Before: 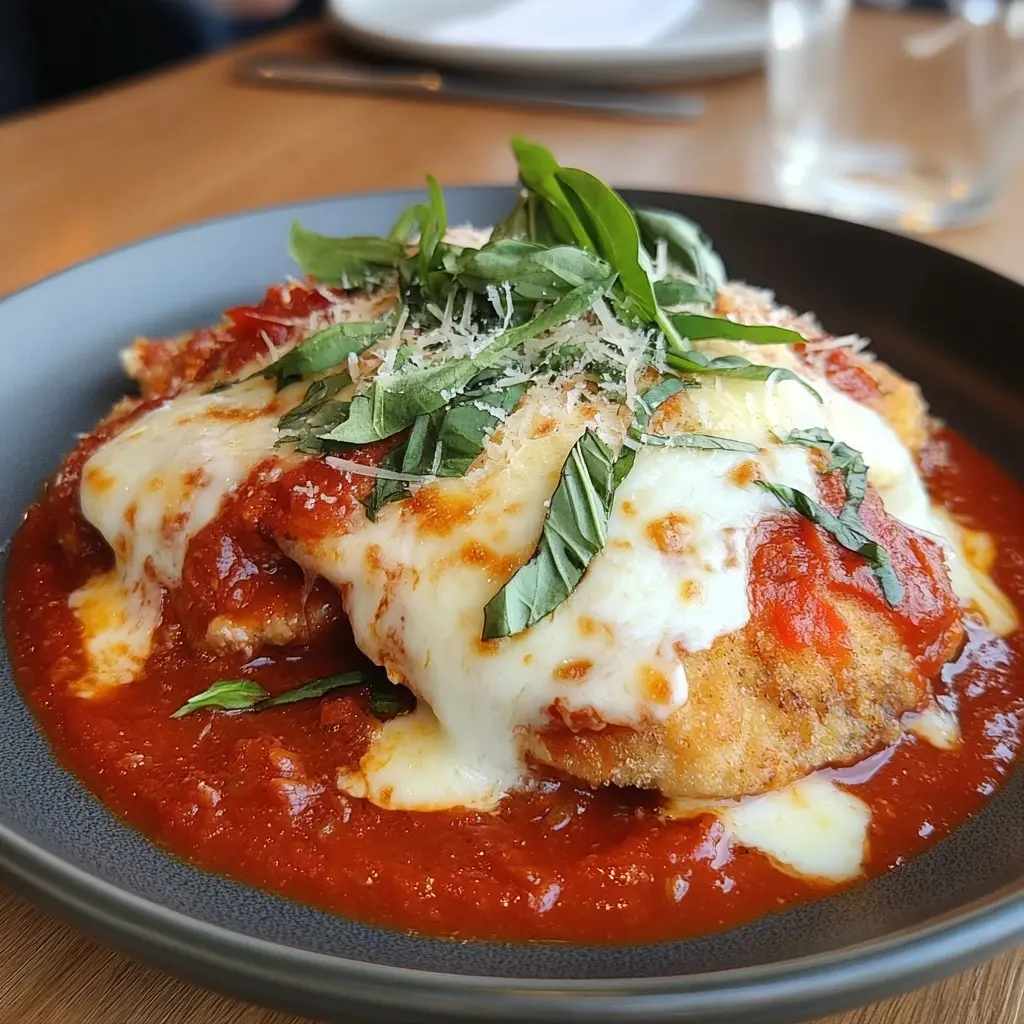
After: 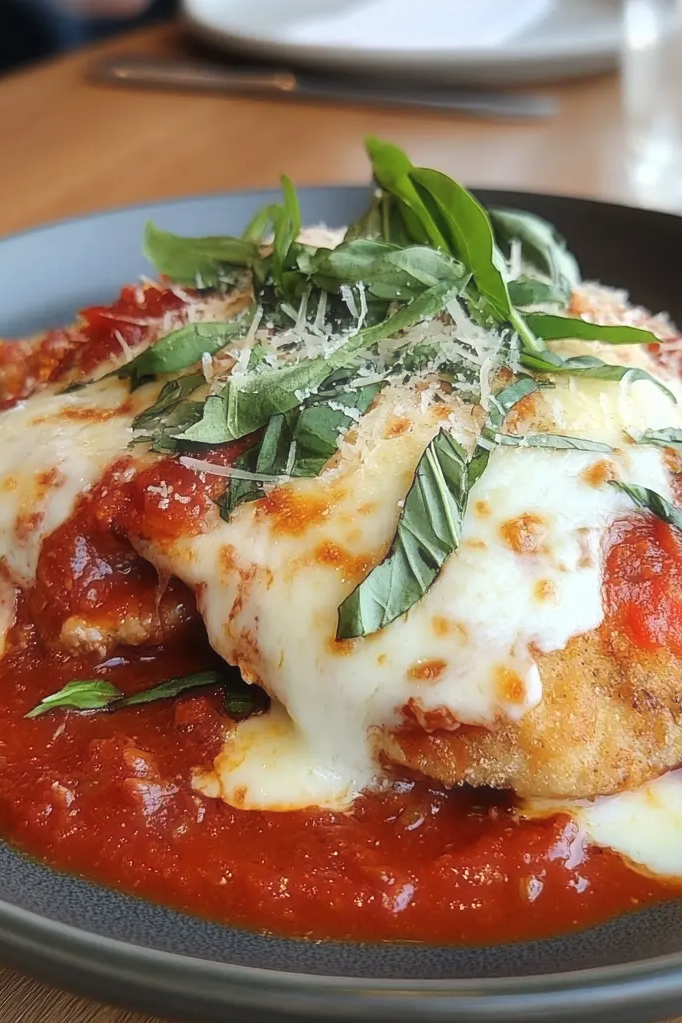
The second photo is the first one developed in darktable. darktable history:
haze removal: strength -0.1, adaptive false
crop and rotate: left 14.292%, right 19.041%
